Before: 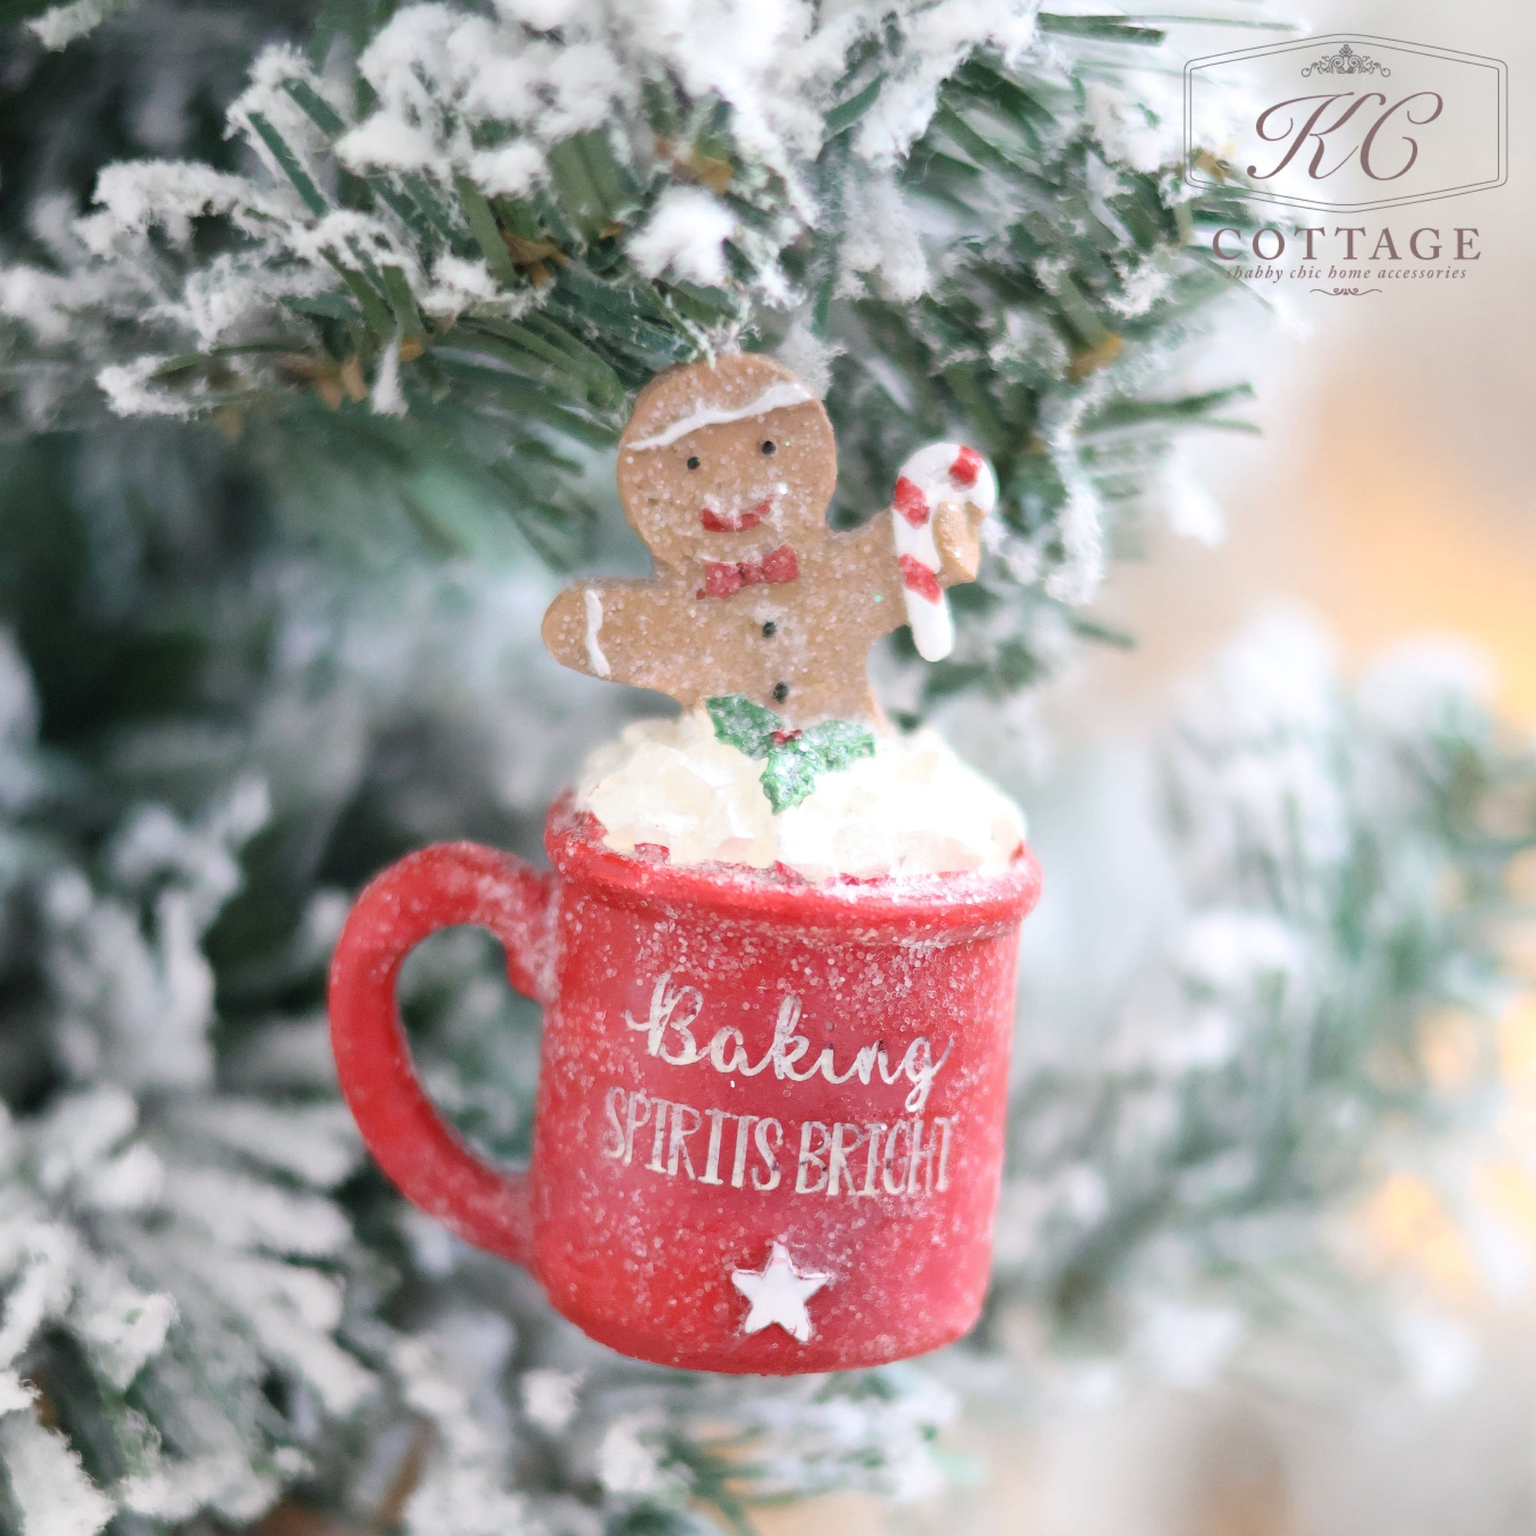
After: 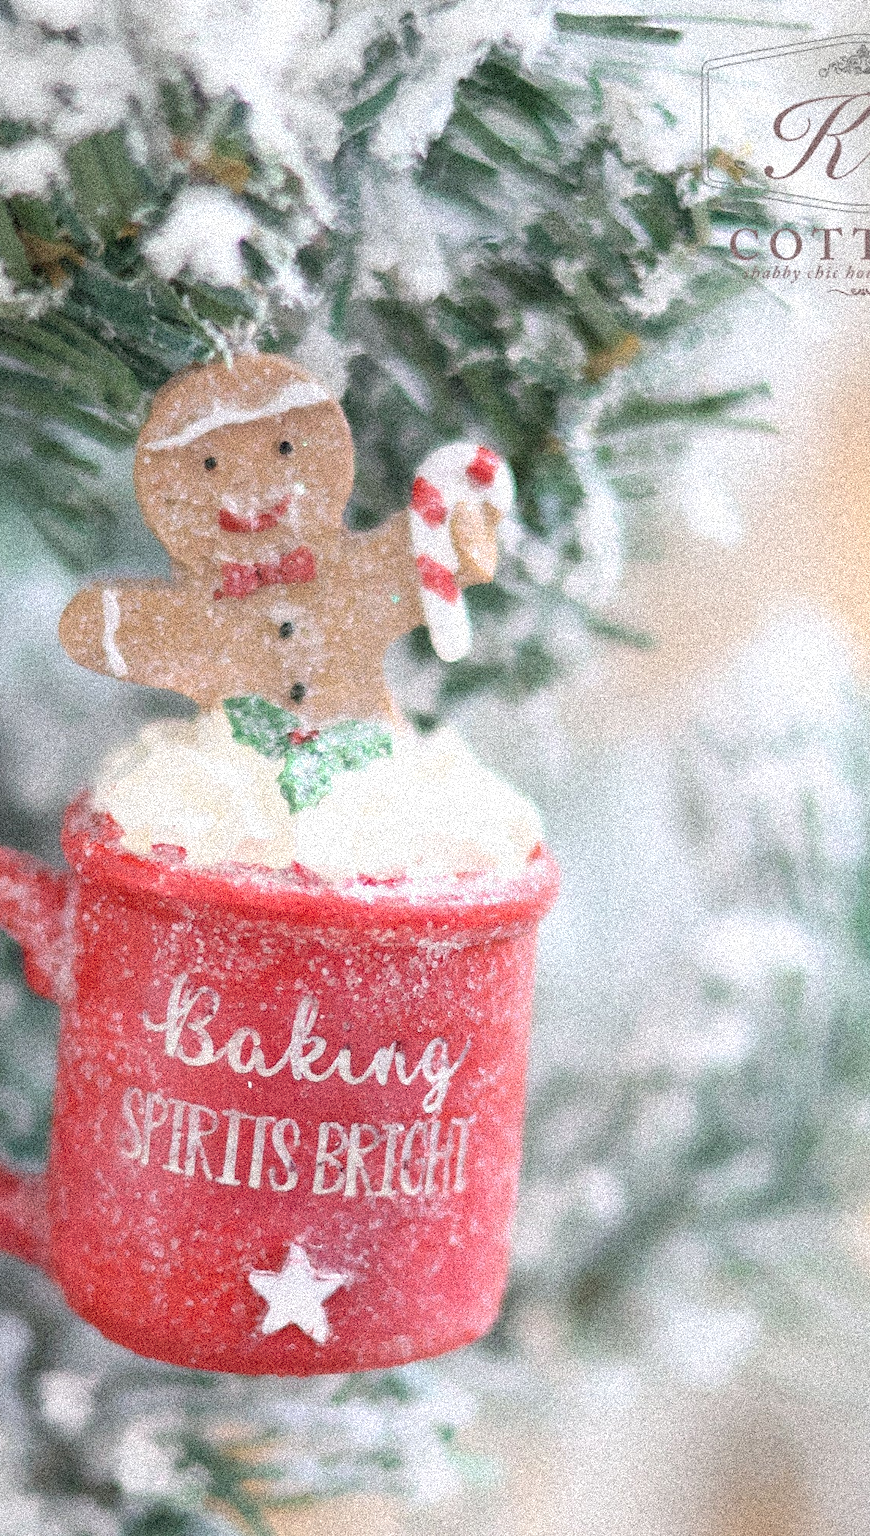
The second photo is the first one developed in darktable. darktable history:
tone equalizer: on, module defaults
crop: left 31.458%, top 0%, right 11.876%
grain: coarseness 3.75 ISO, strength 100%, mid-tones bias 0%
